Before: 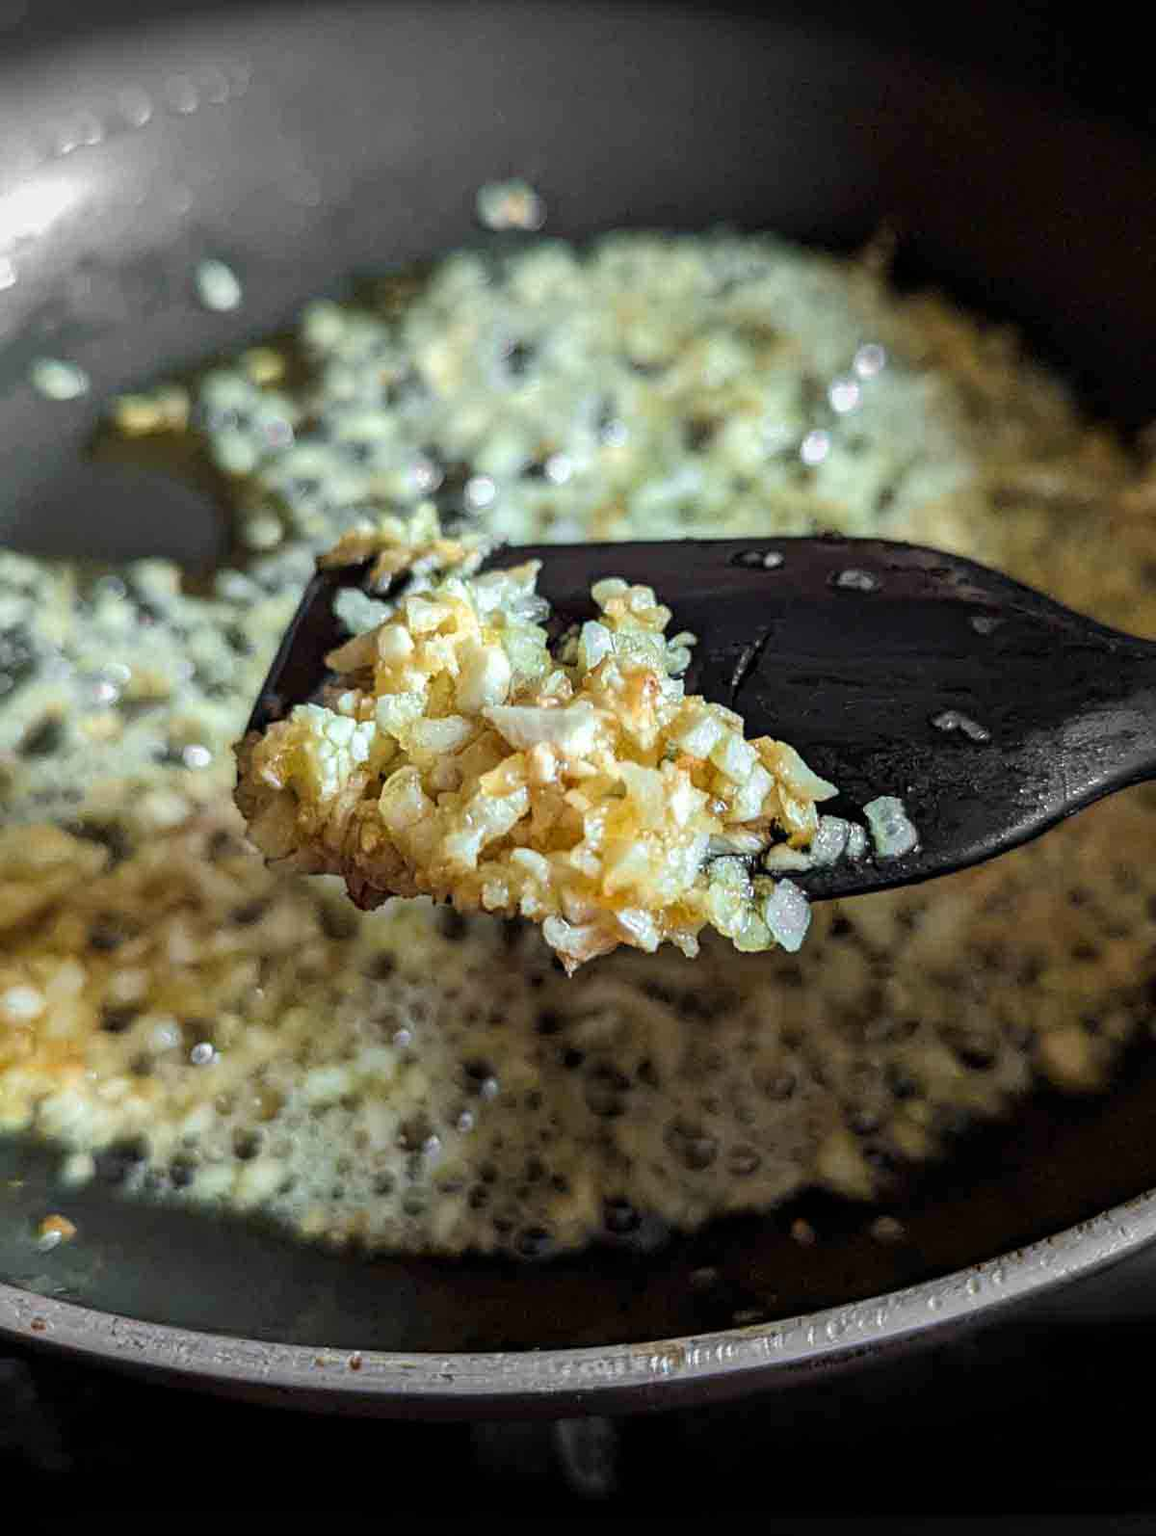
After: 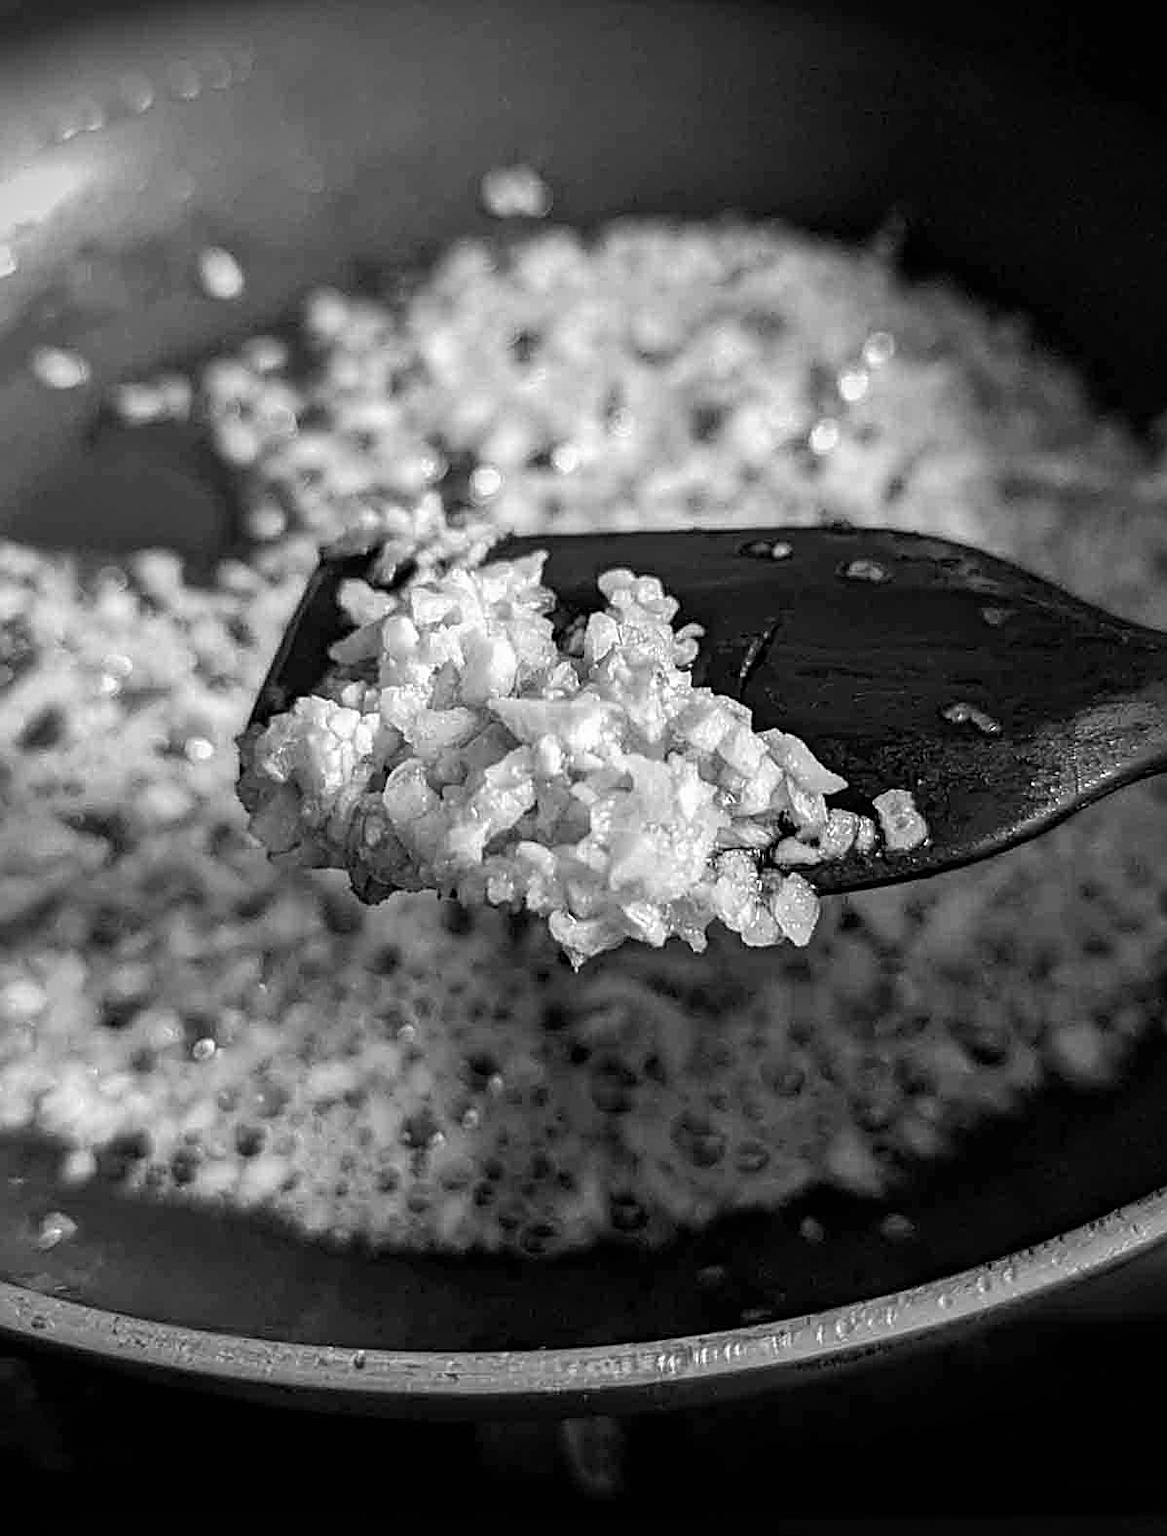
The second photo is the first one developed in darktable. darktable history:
crop: top 1.049%, right 0.001%
sharpen: on, module defaults
tone equalizer: on, module defaults
vignetting: unbound false
monochrome: on, module defaults
